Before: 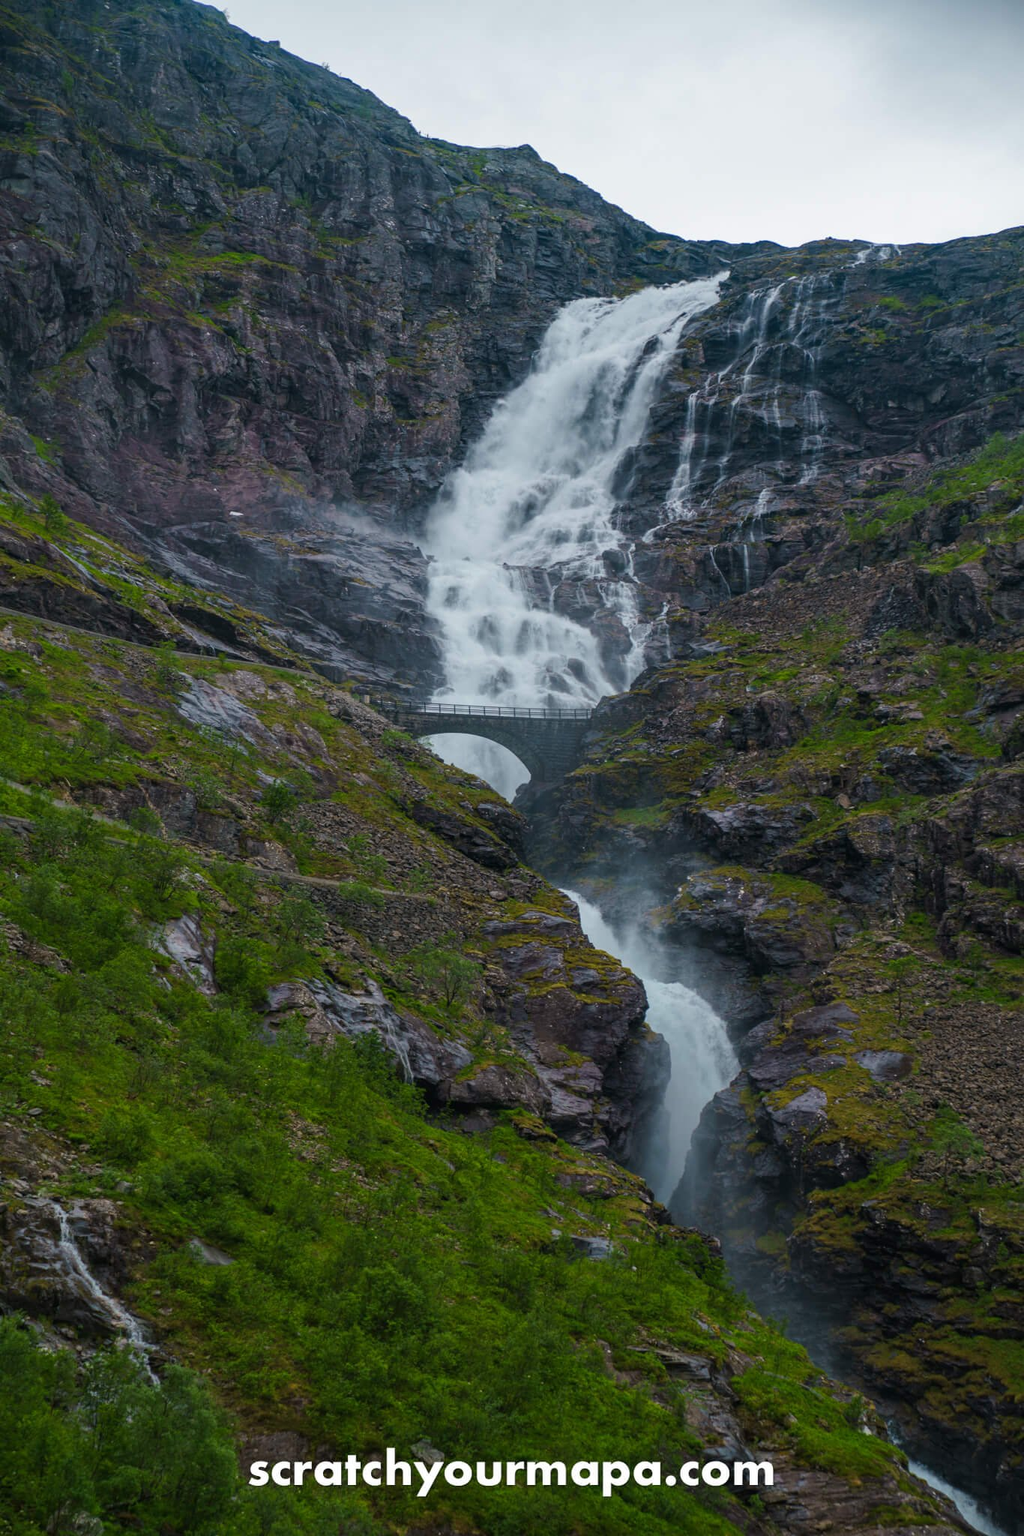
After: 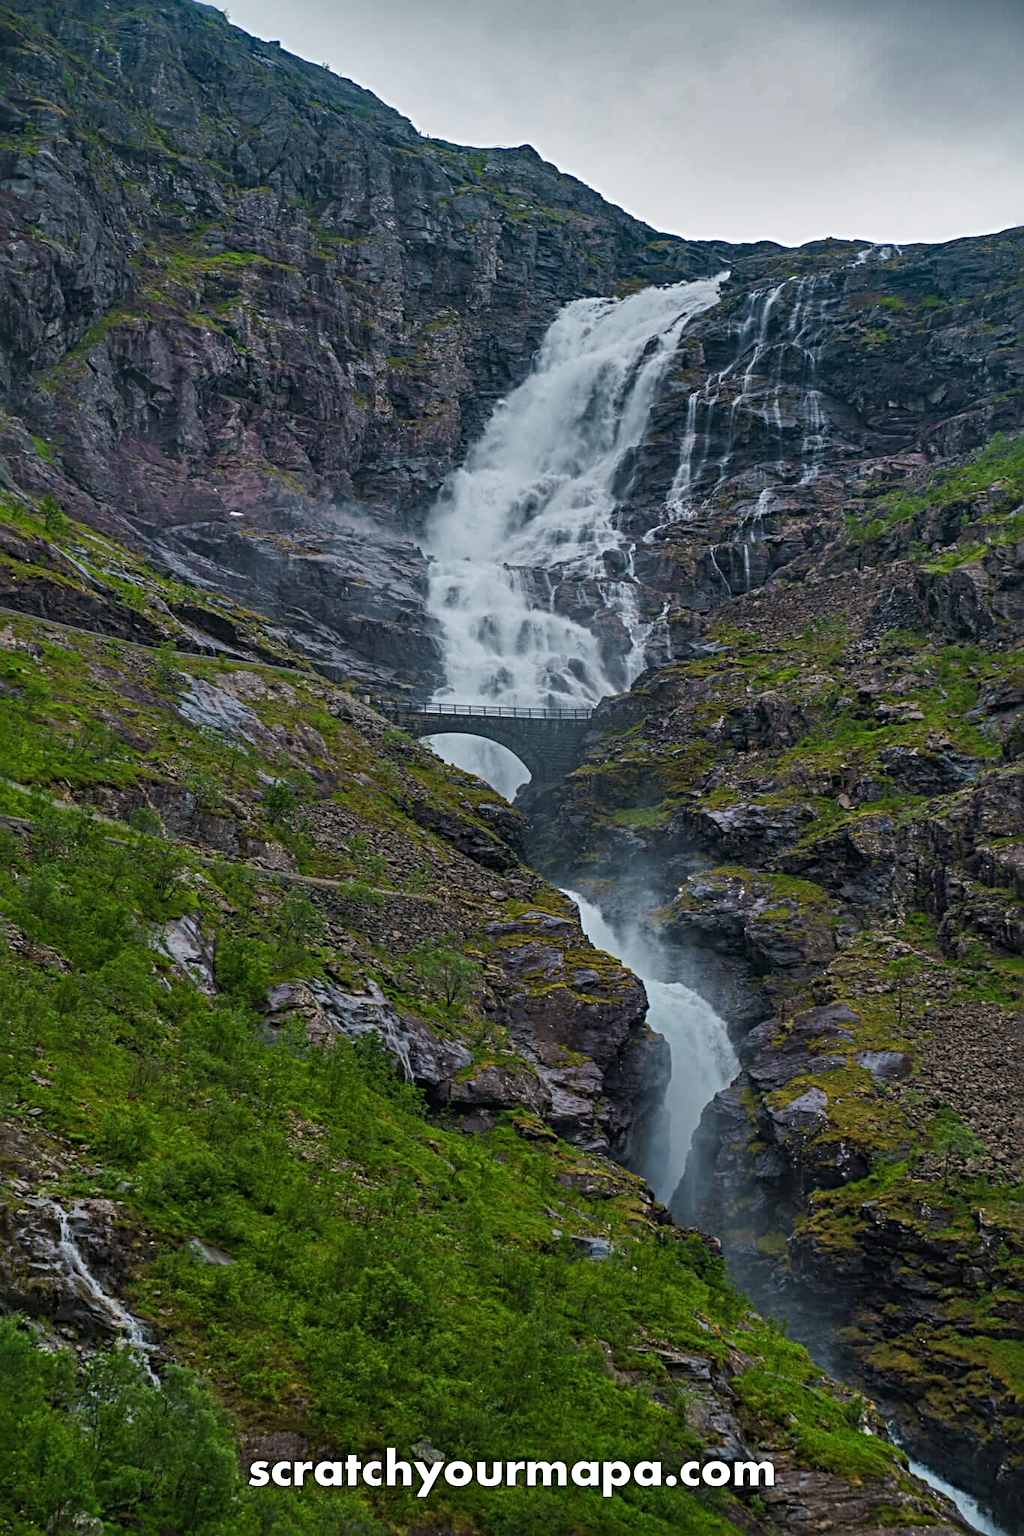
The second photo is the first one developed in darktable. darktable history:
shadows and highlights: white point adjustment -3.75, highlights -63.55, soften with gaussian
sharpen: radius 4.907
